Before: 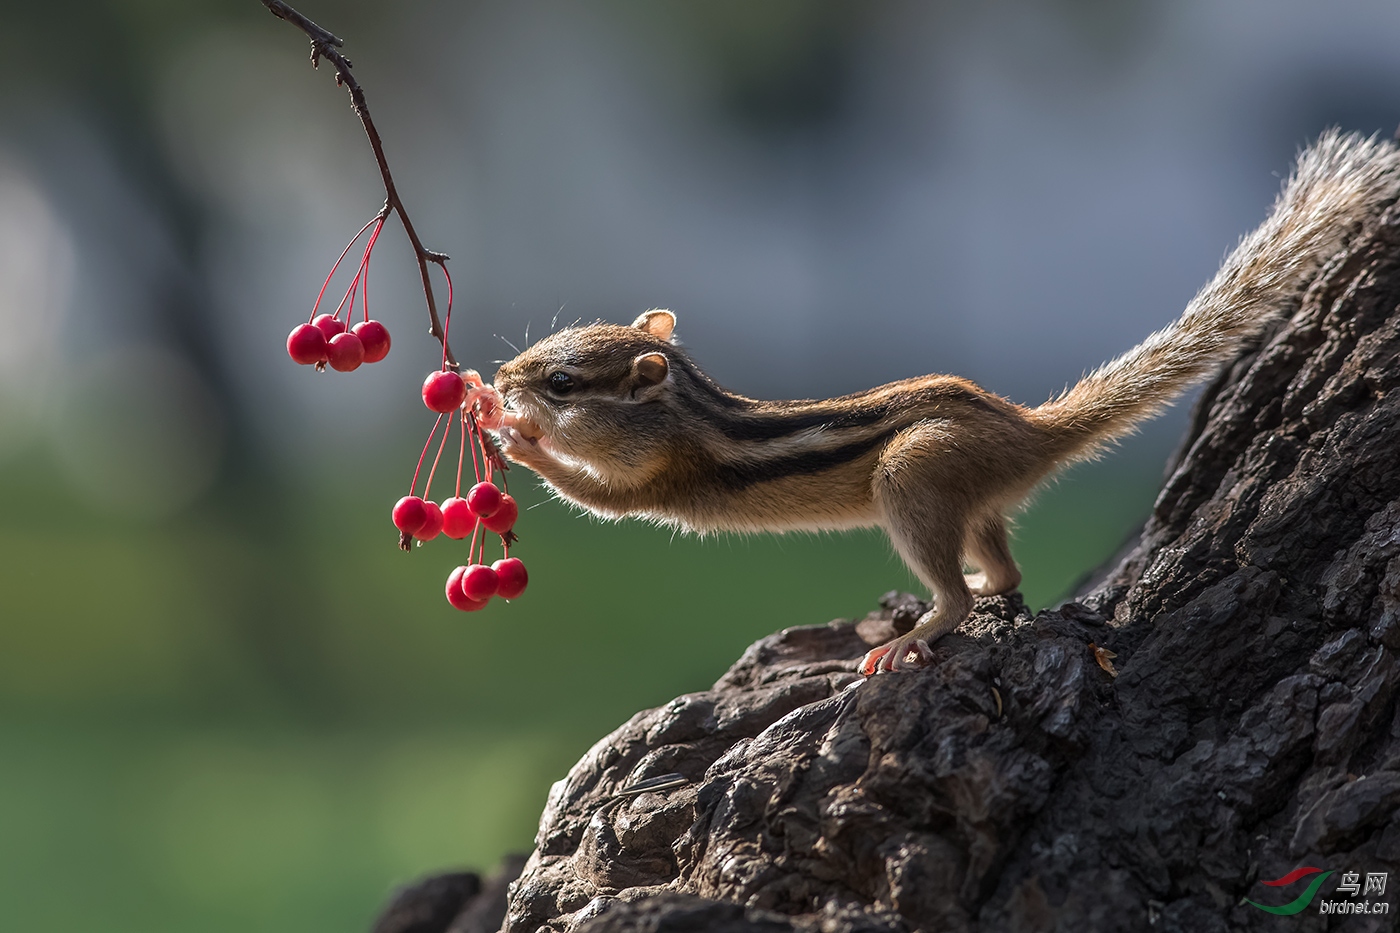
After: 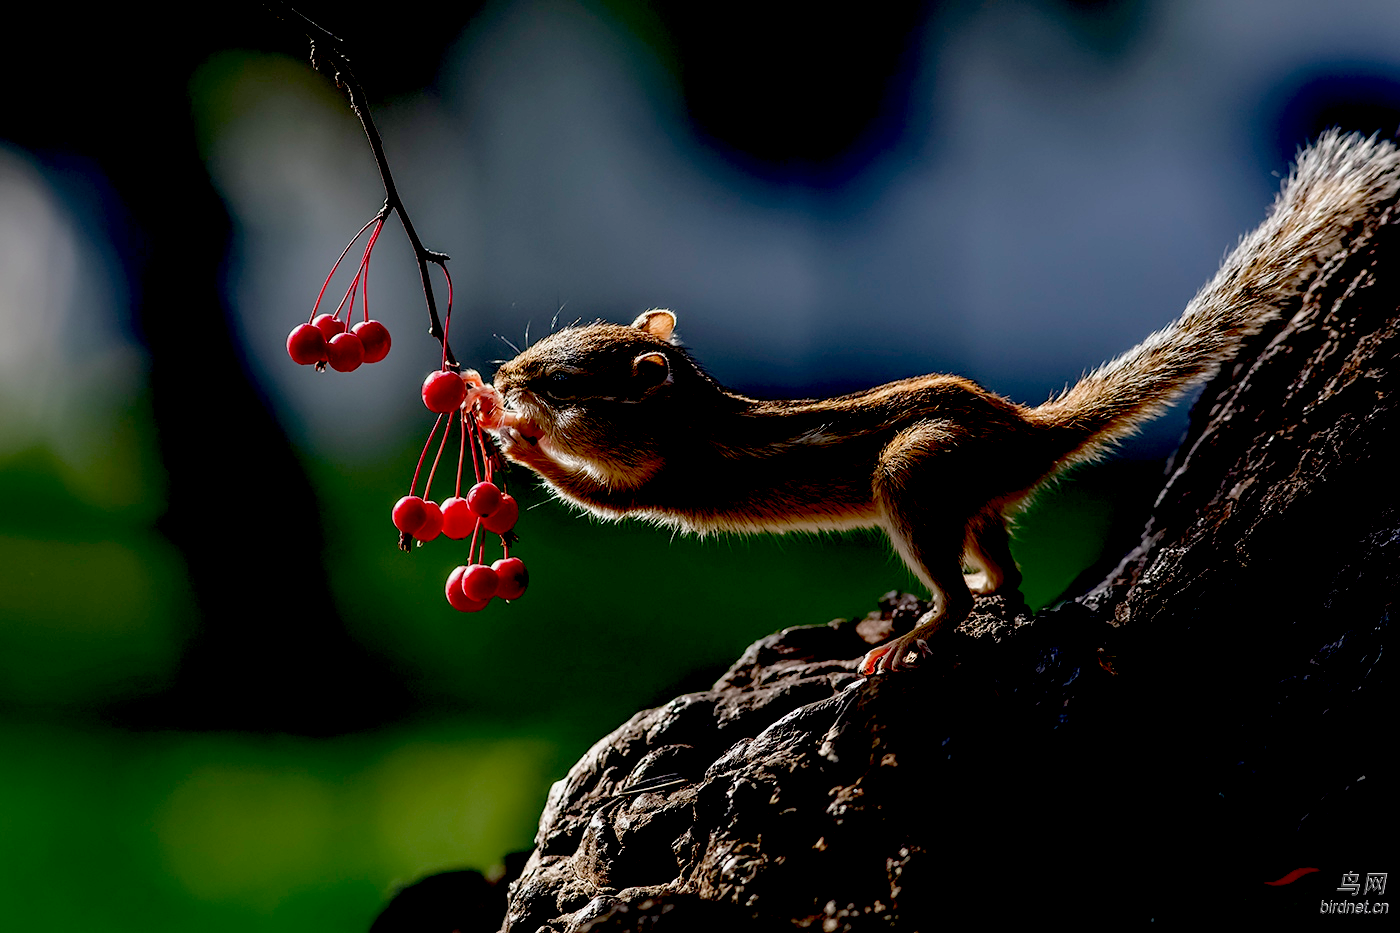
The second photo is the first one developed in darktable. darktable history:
exposure: black level correction 0.099, exposure -0.089 EV, compensate exposure bias true, compensate highlight preservation false
